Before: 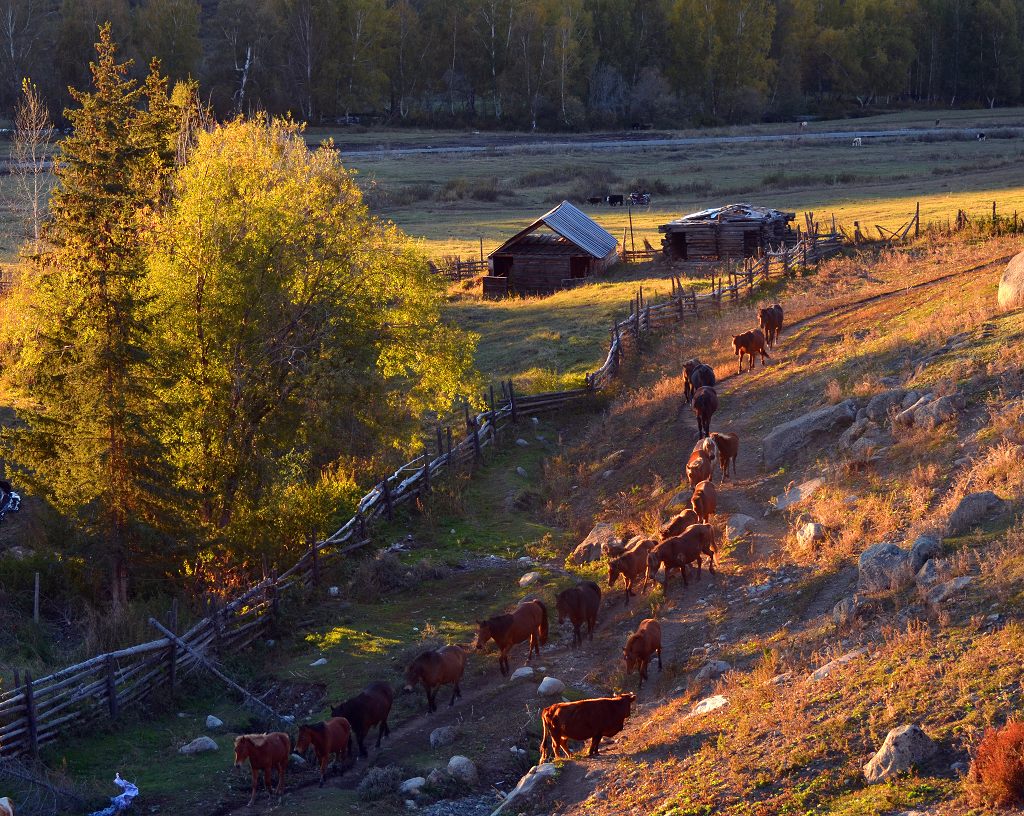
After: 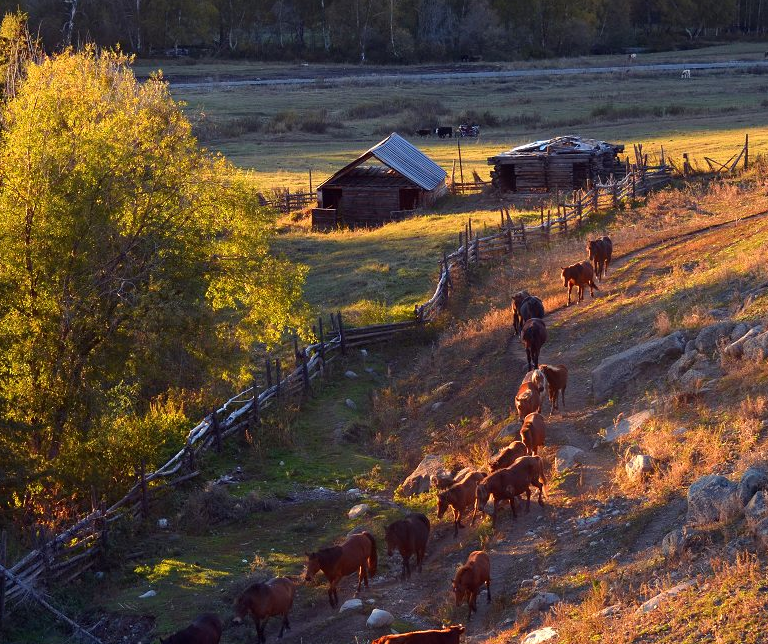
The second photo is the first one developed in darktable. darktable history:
tone equalizer: smoothing diameter 24.91%, edges refinement/feathering 12.23, preserve details guided filter
crop: left 16.757%, top 8.45%, right 8.15%, bottom 12.609%
